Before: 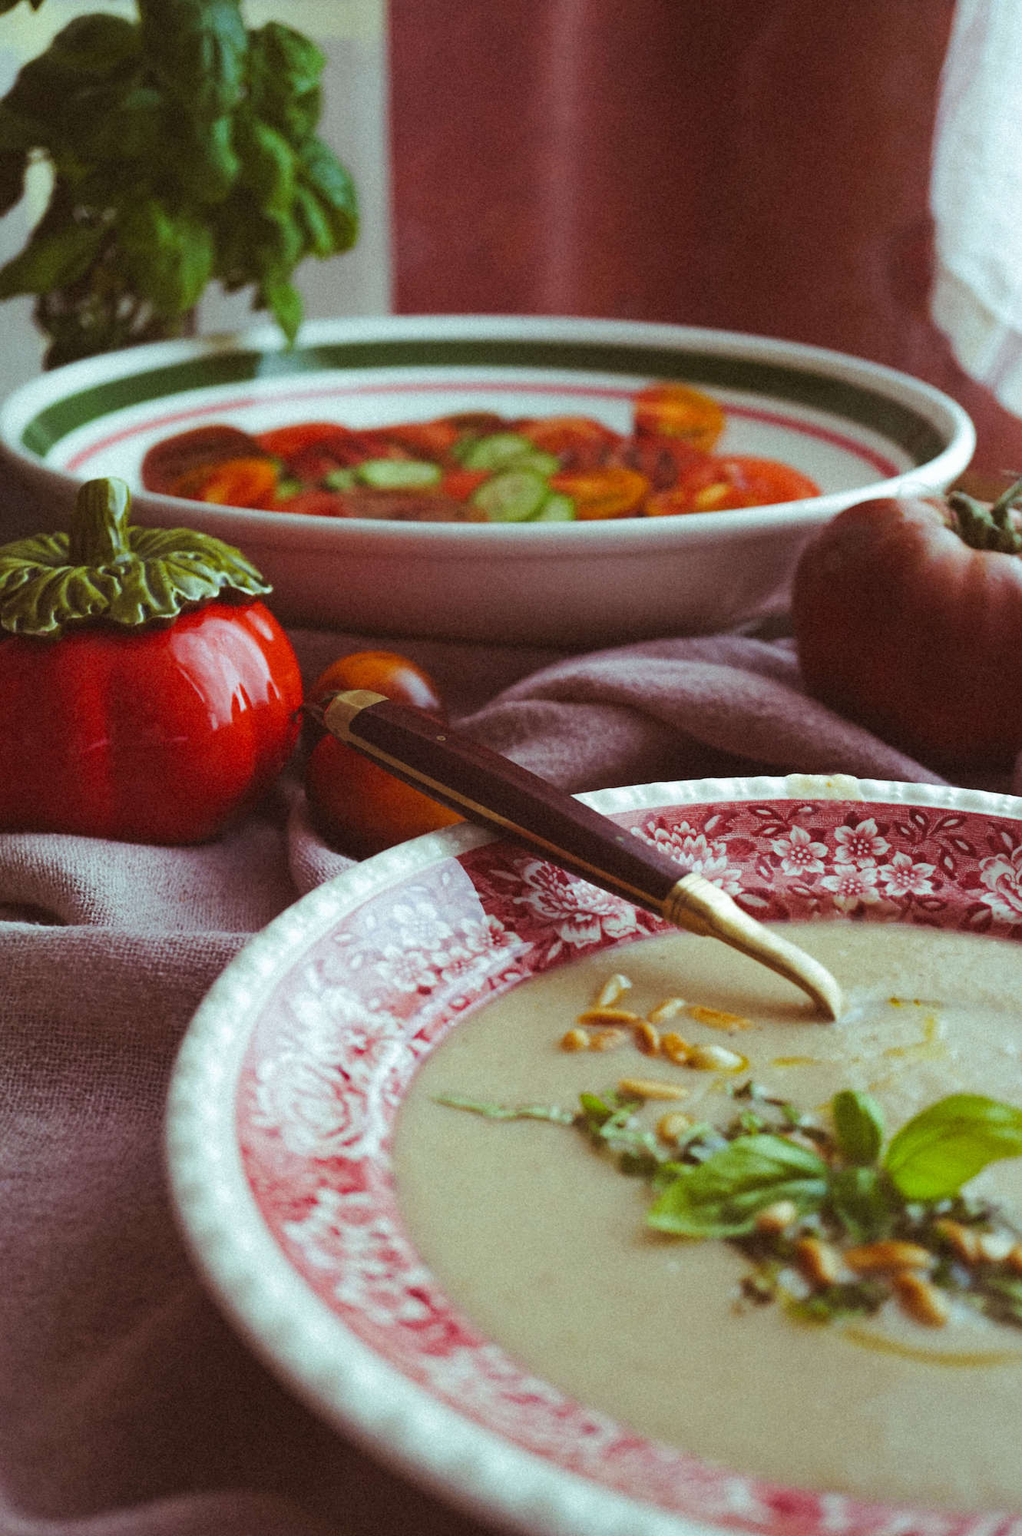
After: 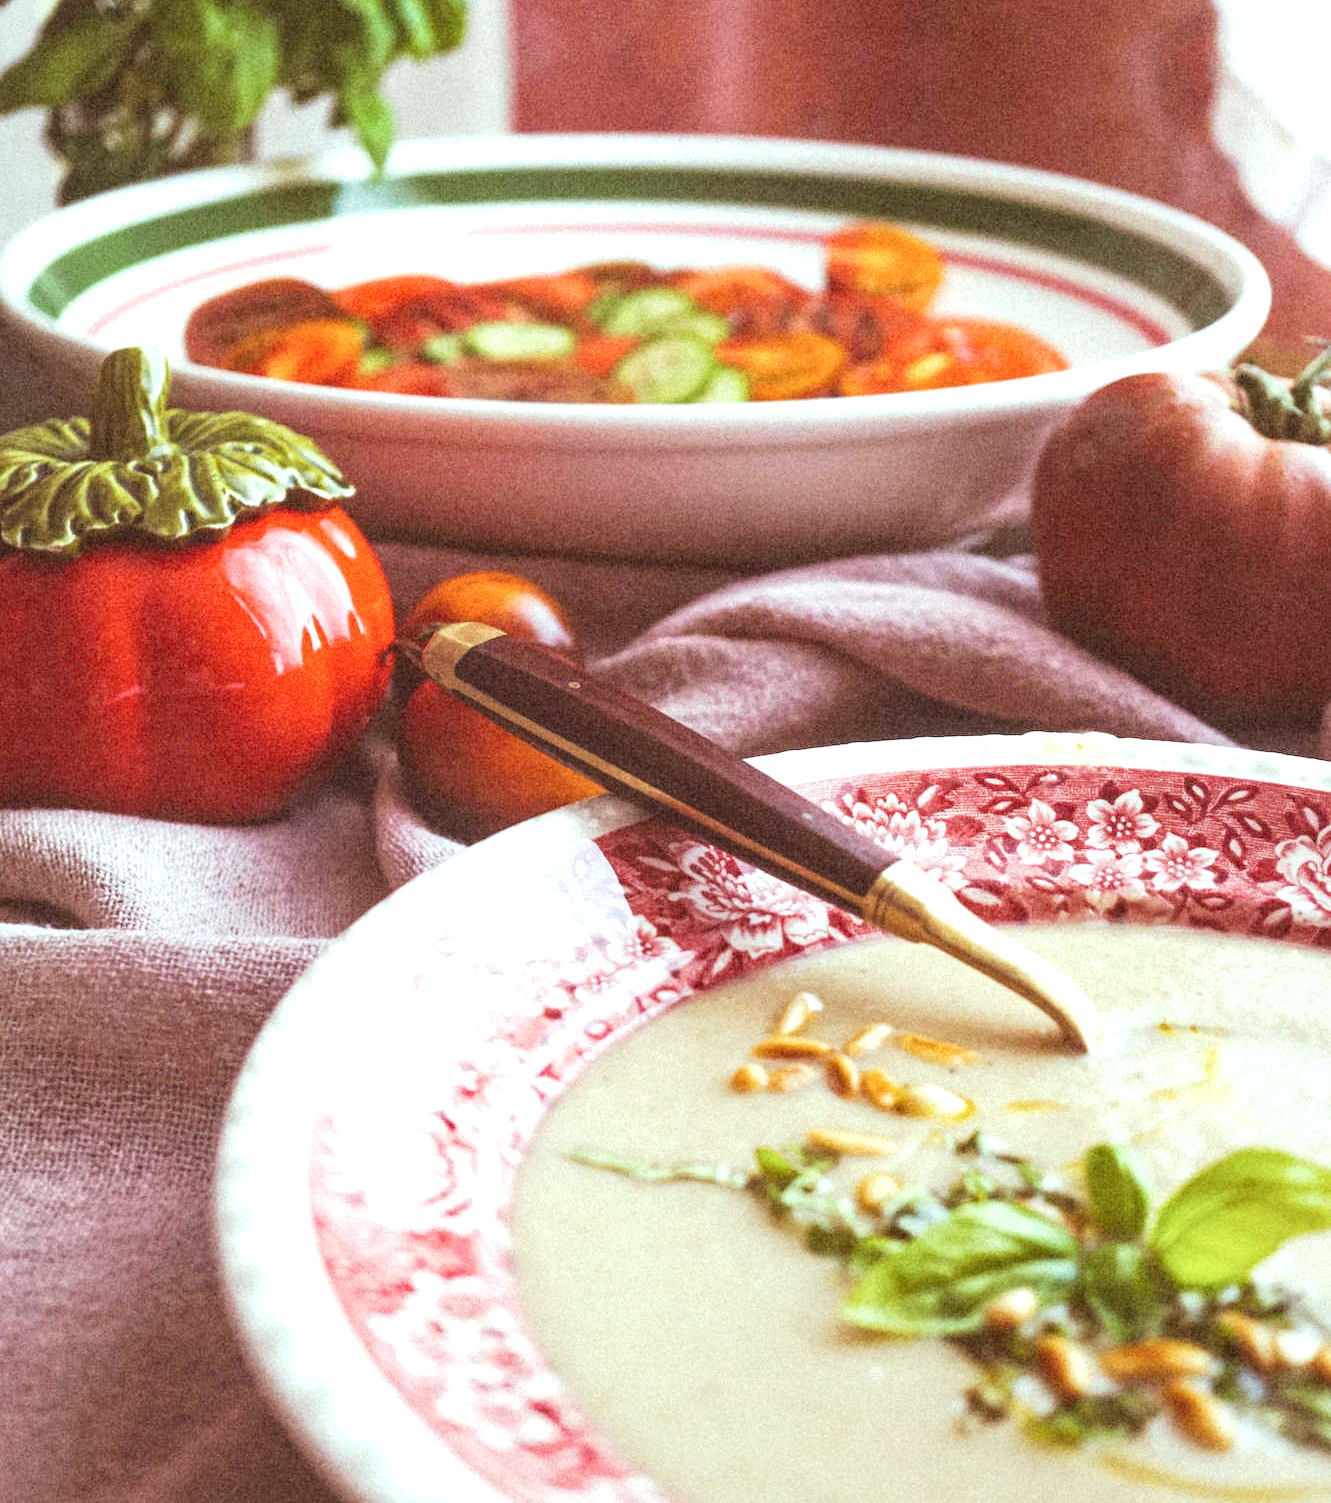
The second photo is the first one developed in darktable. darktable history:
crop: top 13.825%, bottom 11.021%
local contrast: detail 130%
exposure: exposure 1.156 EV, compensate exposure bias true, compensate highlight preservation false
tone curve: curves: ch0 [(0, 0.047) (0.199, 0.263) (0.47, 0.555) (0.805, 0.839) (1, 0.962)], preserve colors none
